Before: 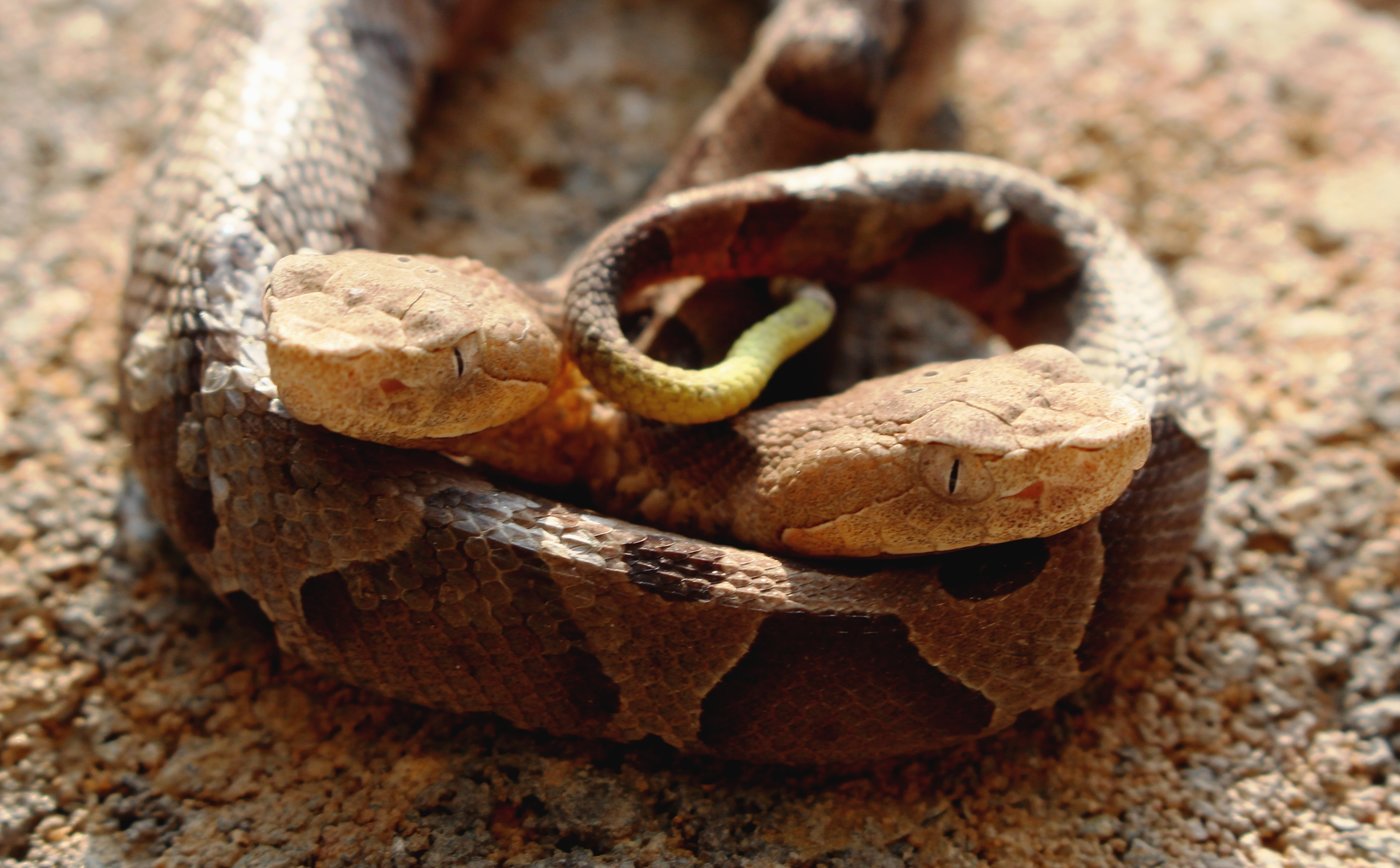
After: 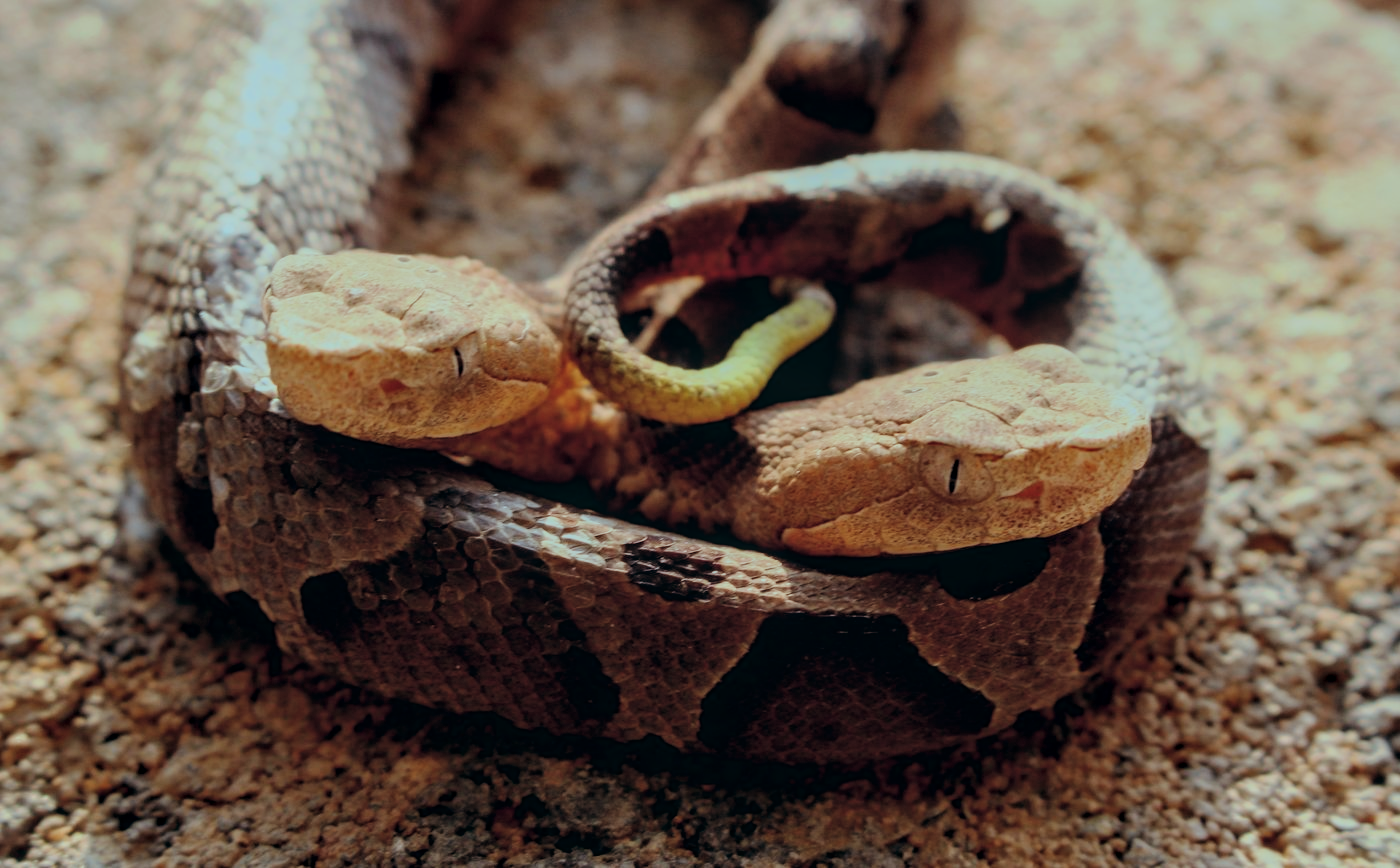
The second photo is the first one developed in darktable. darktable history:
shadows and highlights: shadows -20, white point adjustment -2, highlights -35
local contrast: on, module defaults
exposure: compensate highlight preservation false
color balance: lift [1.003, 0.993, 1.001, 1.007], gamma [1.018, 1.072, 0.959, 0.928], gain [0.974, 0.873, 1.031, 1.127]
filmic rgb: black relative exposure -7.65 EV, white relative exposure 4.56 EV, hardness 3.61, color science v6 (2022)
